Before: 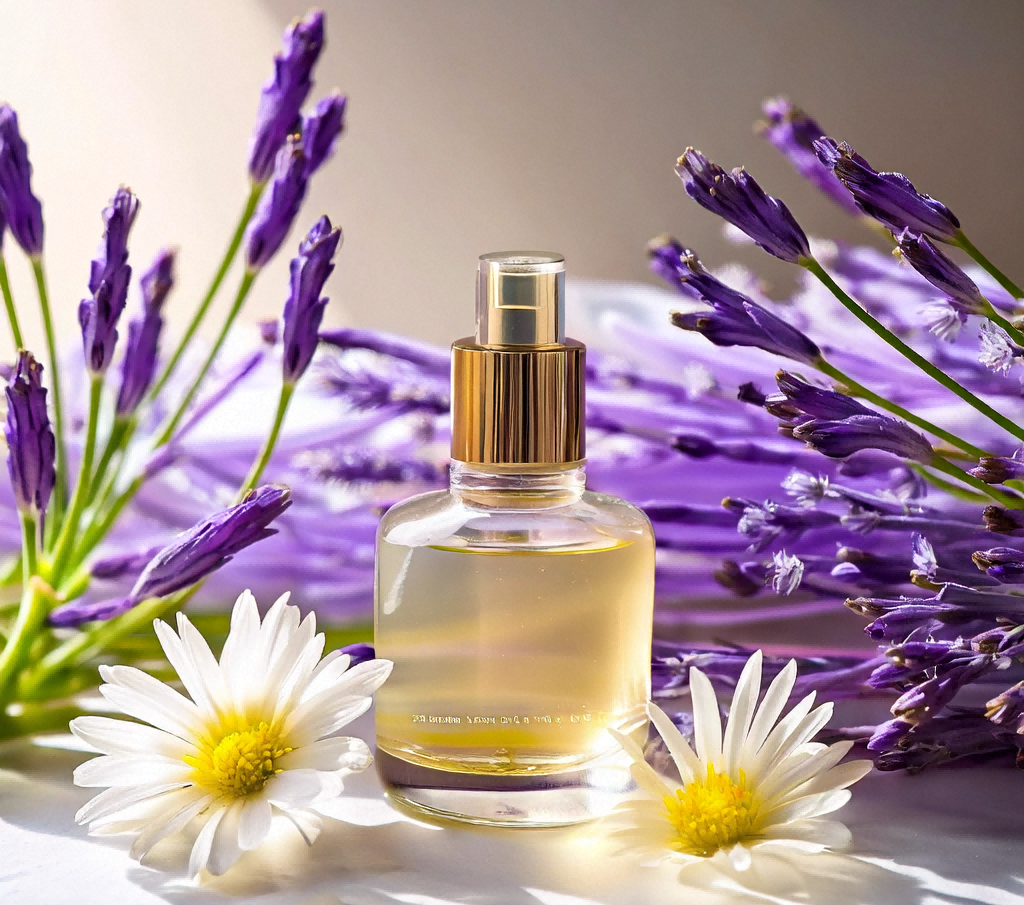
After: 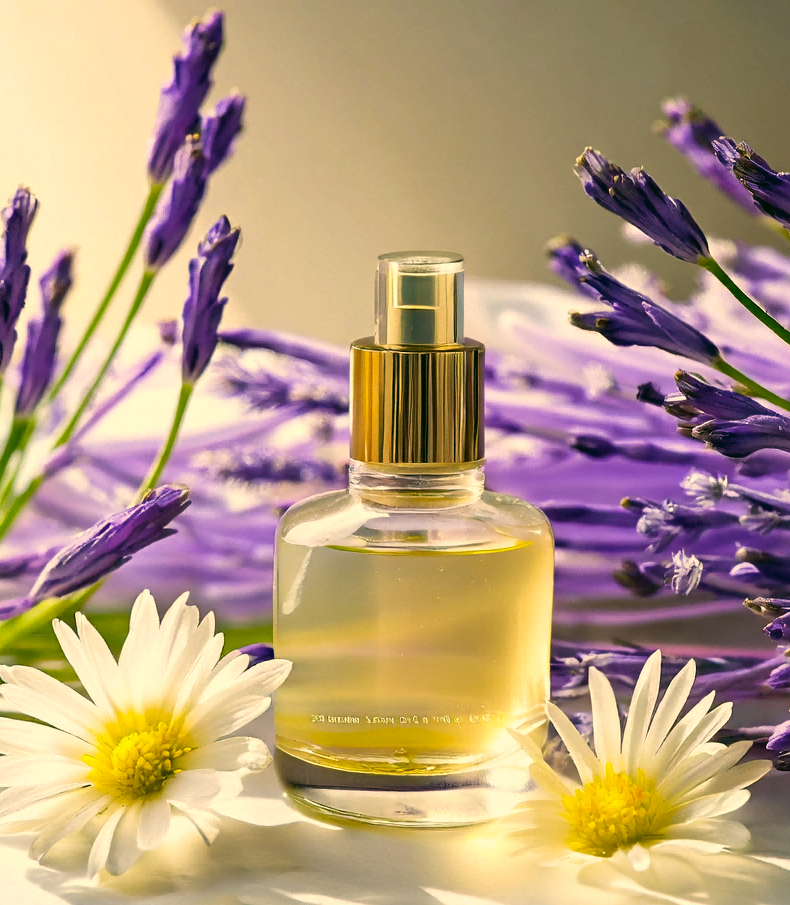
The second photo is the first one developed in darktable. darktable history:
crop: left 9.896%, right 12.893%
color correction: highlights a* 5.28, highlights b* 24.19, shadows a* -16.19, shadows b* 3.74
